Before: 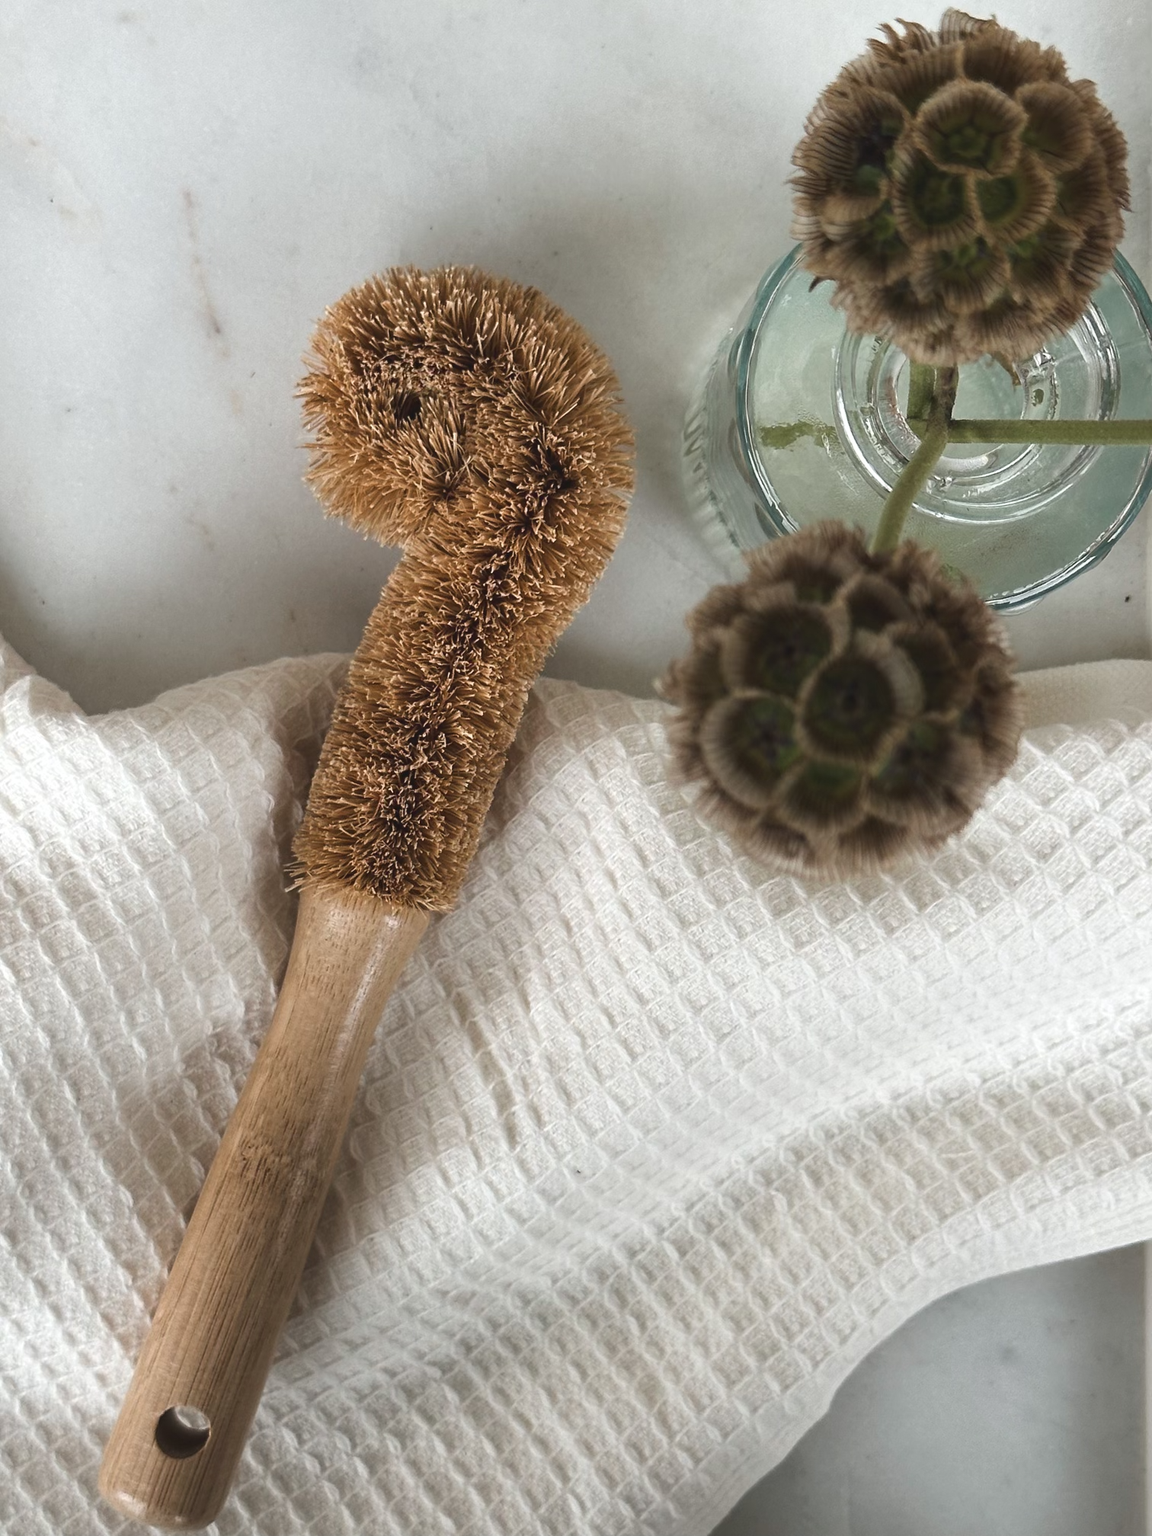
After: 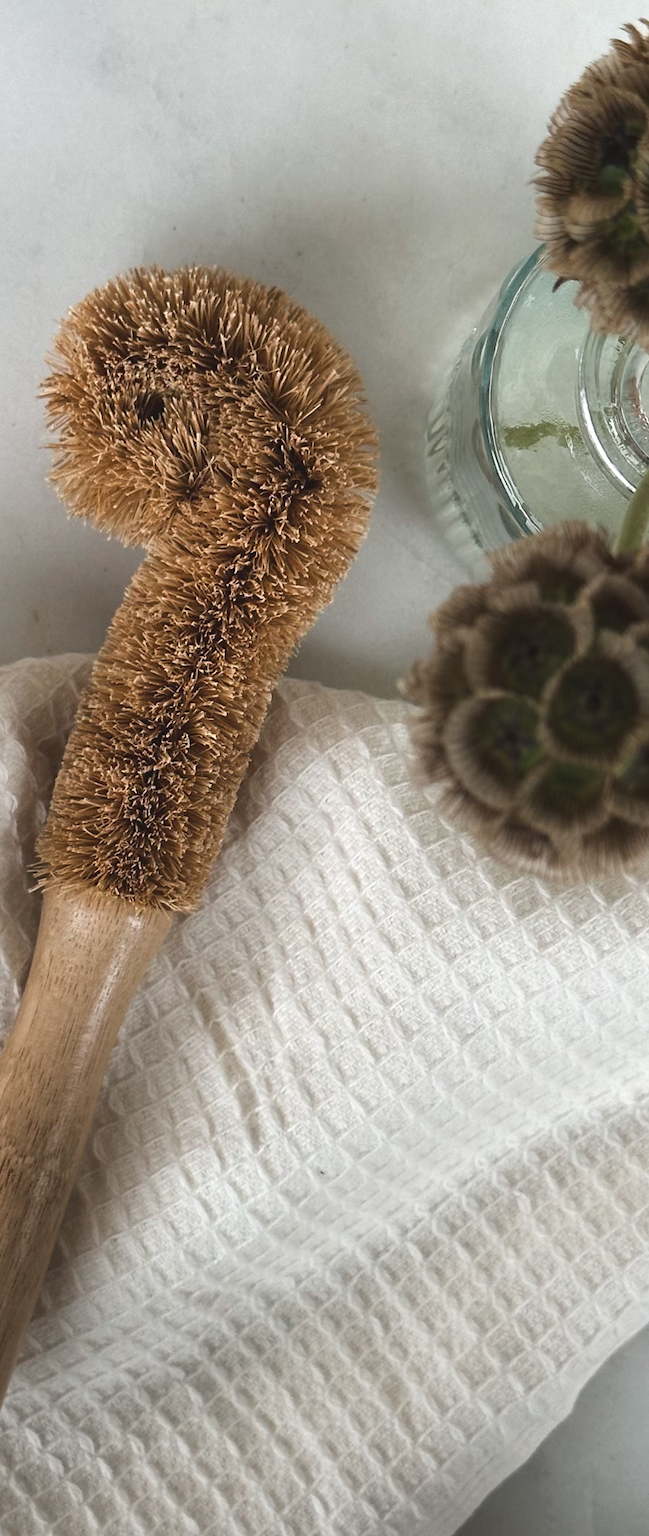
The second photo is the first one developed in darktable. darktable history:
tone equalizer: on, module defaults
crop and rotate: left 22.326%, right 21.278%
